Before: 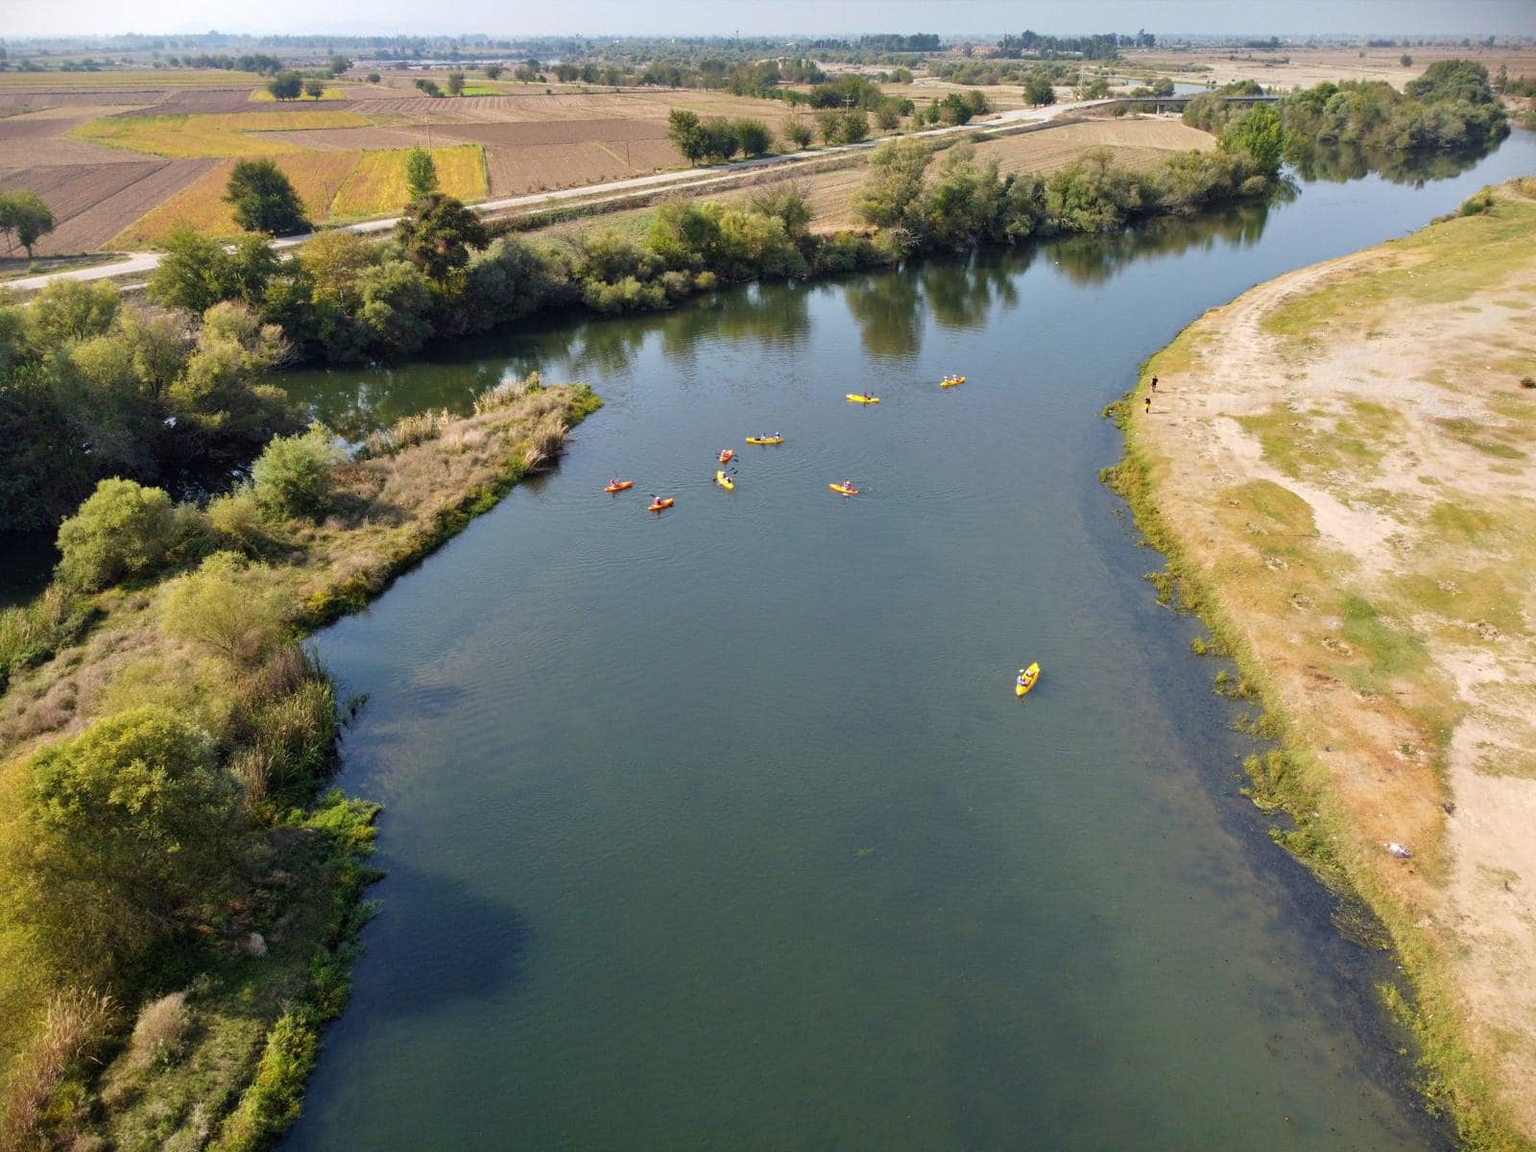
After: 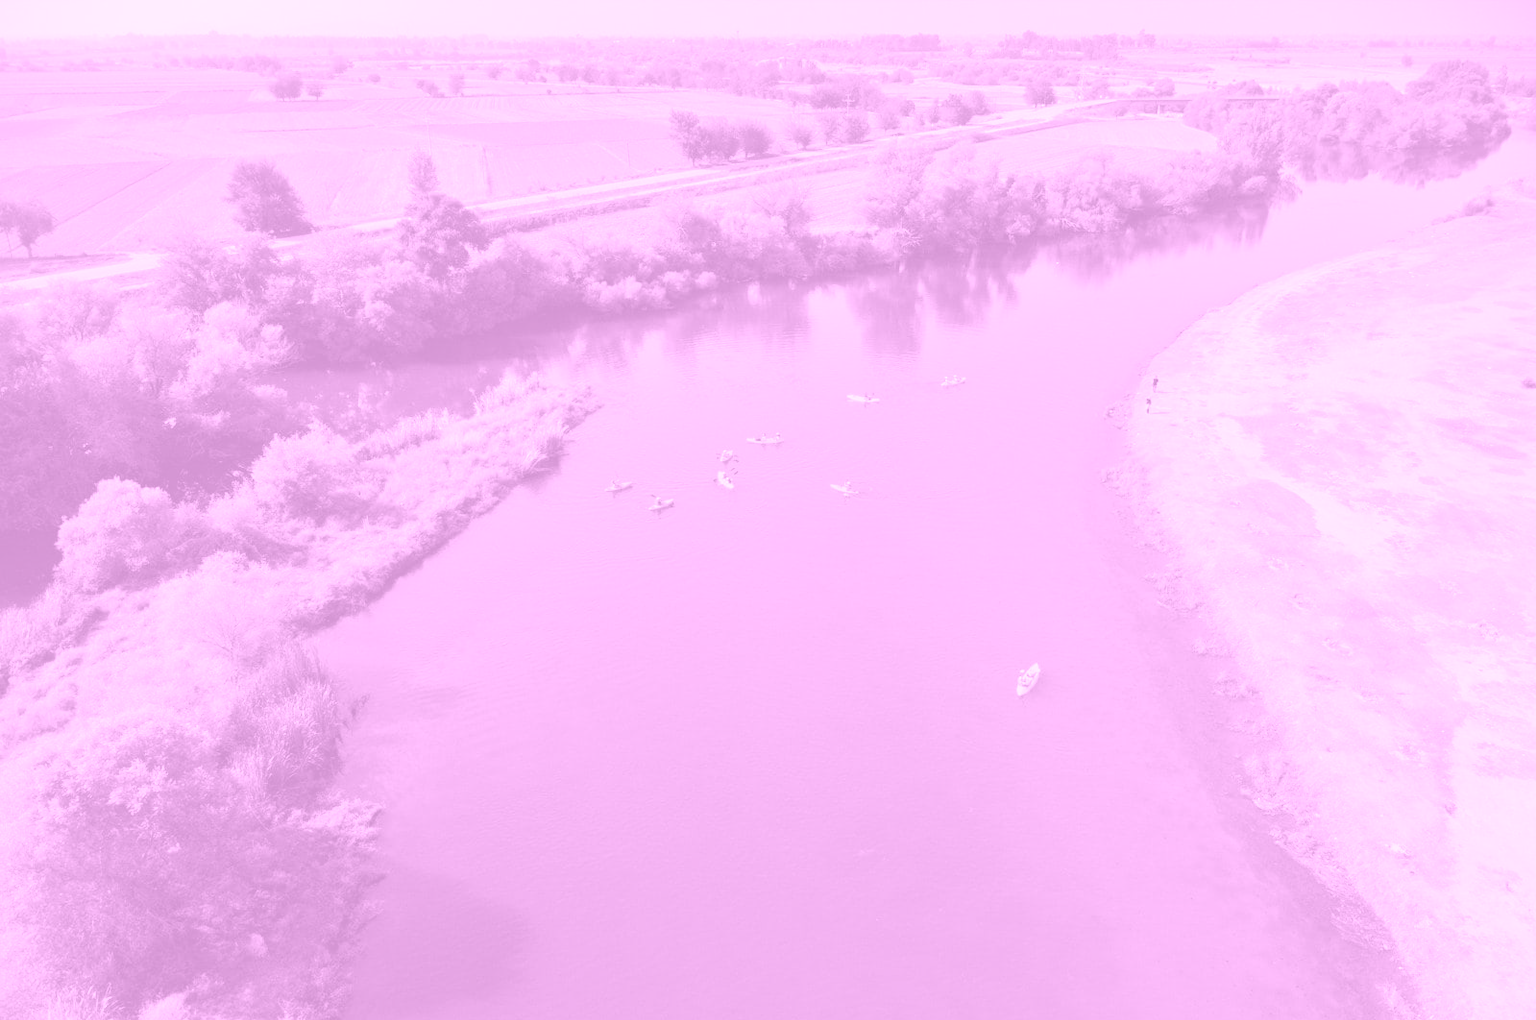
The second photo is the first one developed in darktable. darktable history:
colorize: hue 331.2°, saturation 75%, source mix 30.28%, lightness 70.52%, version 1
crop and rotate: top 0%, bottom 11.49%
exposure: exposure 0.376 EV, compensate highlight preservation false
color balance rgb: shadows lift › chroma 2%, shadows lift › hue 50°, power › hue 60°, highlights gain › chroma 1%, highlights gain › hue 60°, global offset › luminance 0.25%, global vibrance 30%
